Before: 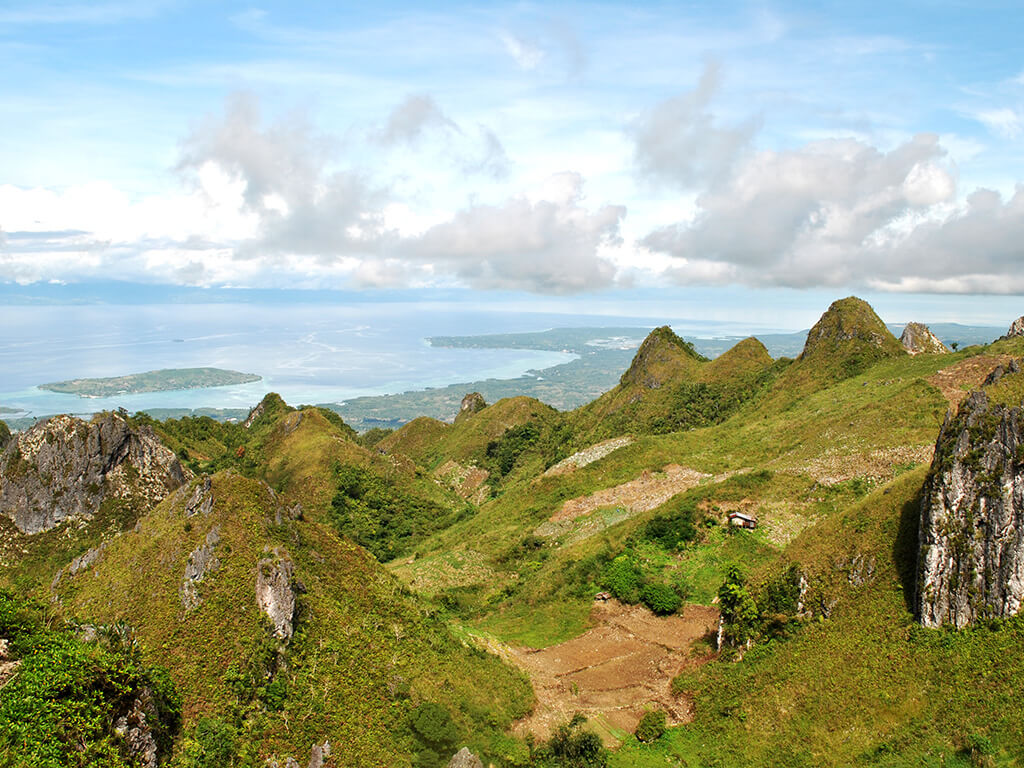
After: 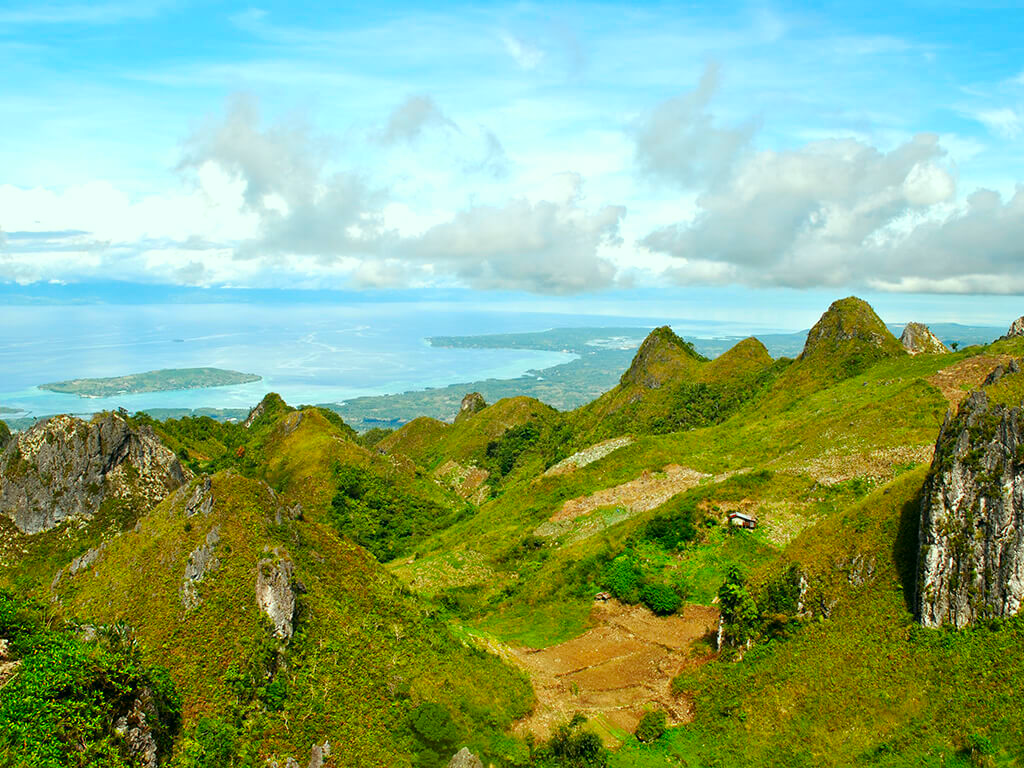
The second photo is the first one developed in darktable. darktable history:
tone equalizer: on, module defaults
color correction: highlights a* -7.33, highlights b* 1.26, shadows a* -3.55, saturation 1.4
